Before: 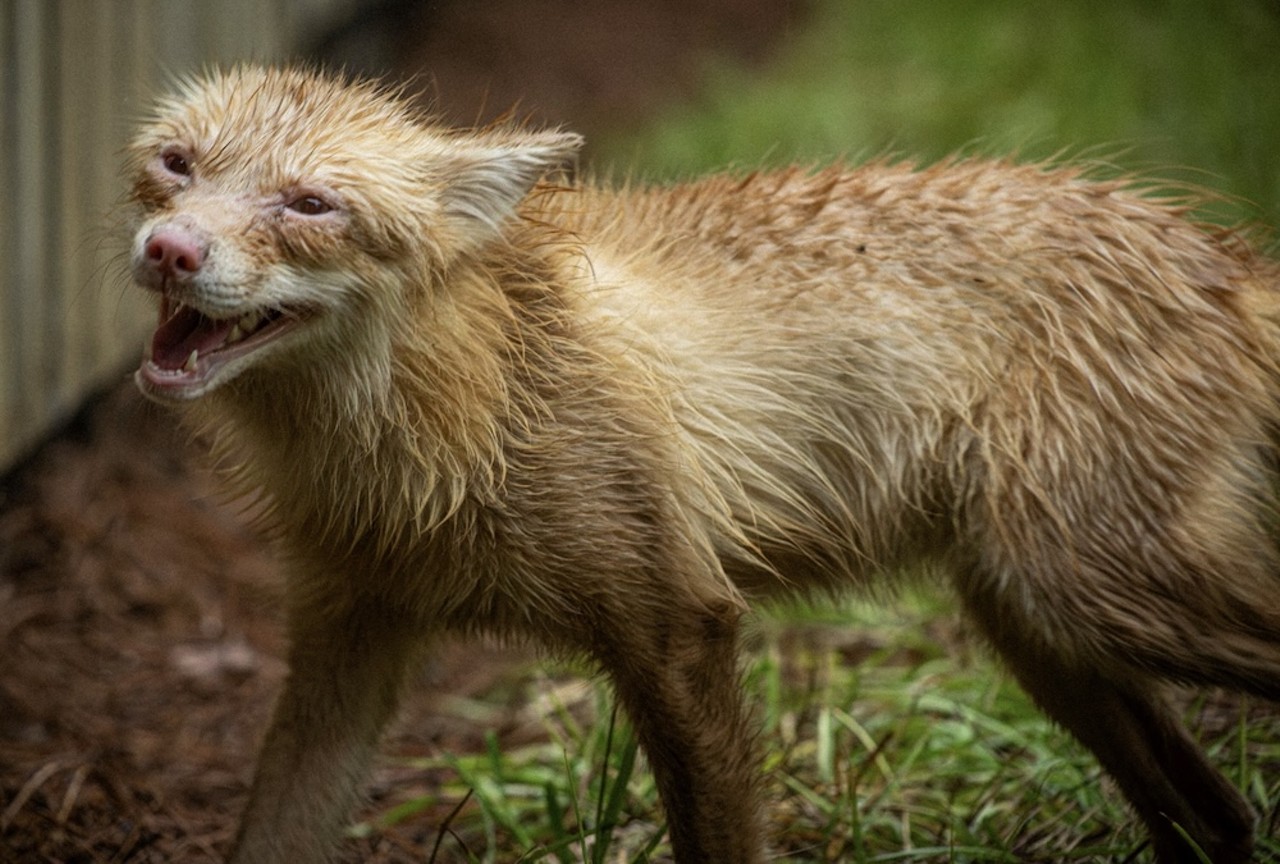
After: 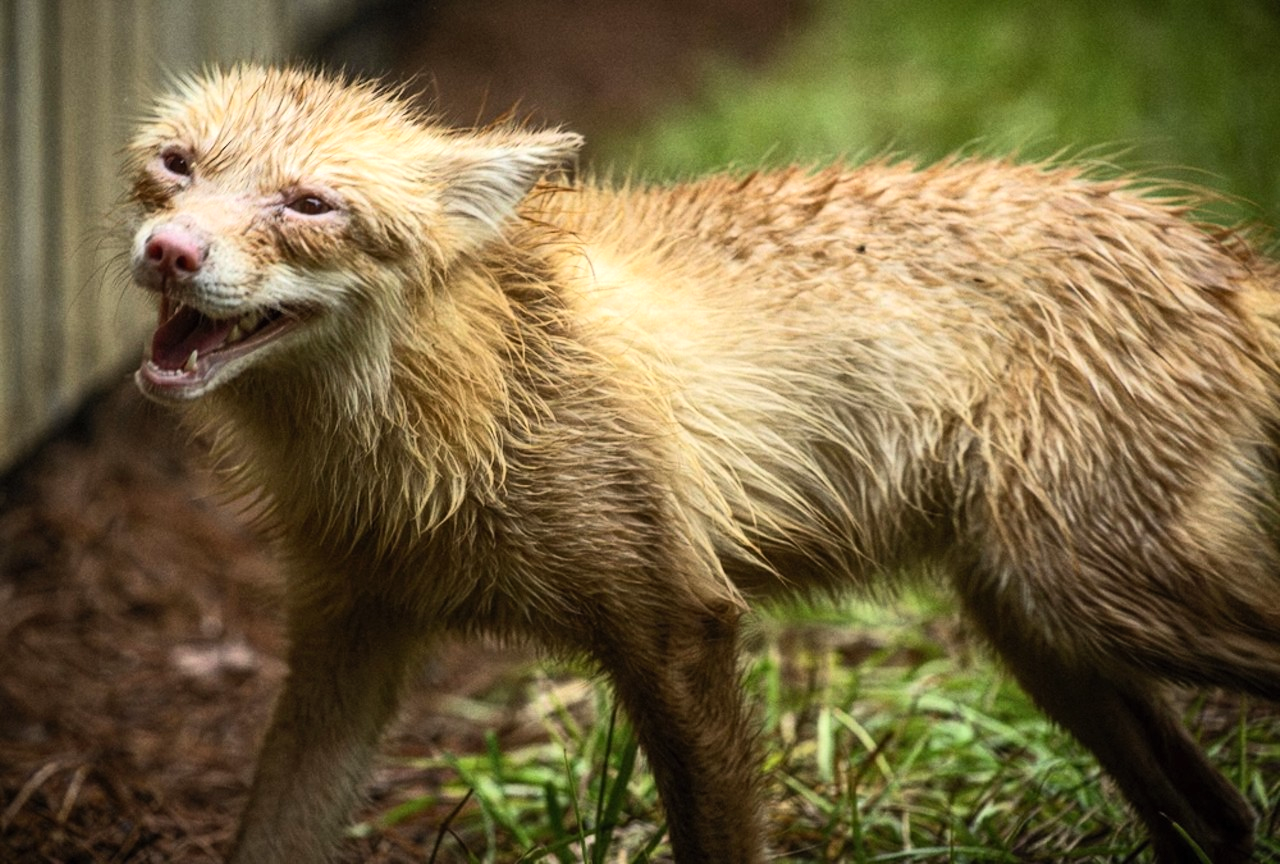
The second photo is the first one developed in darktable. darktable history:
contrast brightness saturation: contrast 0.2, brightness 0.16, saturation 0.22
tone equalizer: -8 EV -0.417 EV, -7 EV -0.389 EV, -6 EV -0.333 EV, -5 EV -0.222 EV, -3 EV 0.222 EV, -2 EV 0.333 EV, -1 EV 0.389 EV, +0 EV 0.417 EV, edges refinement/feathering 500, mask exposure compensation -1.57 EV, preserve details no
